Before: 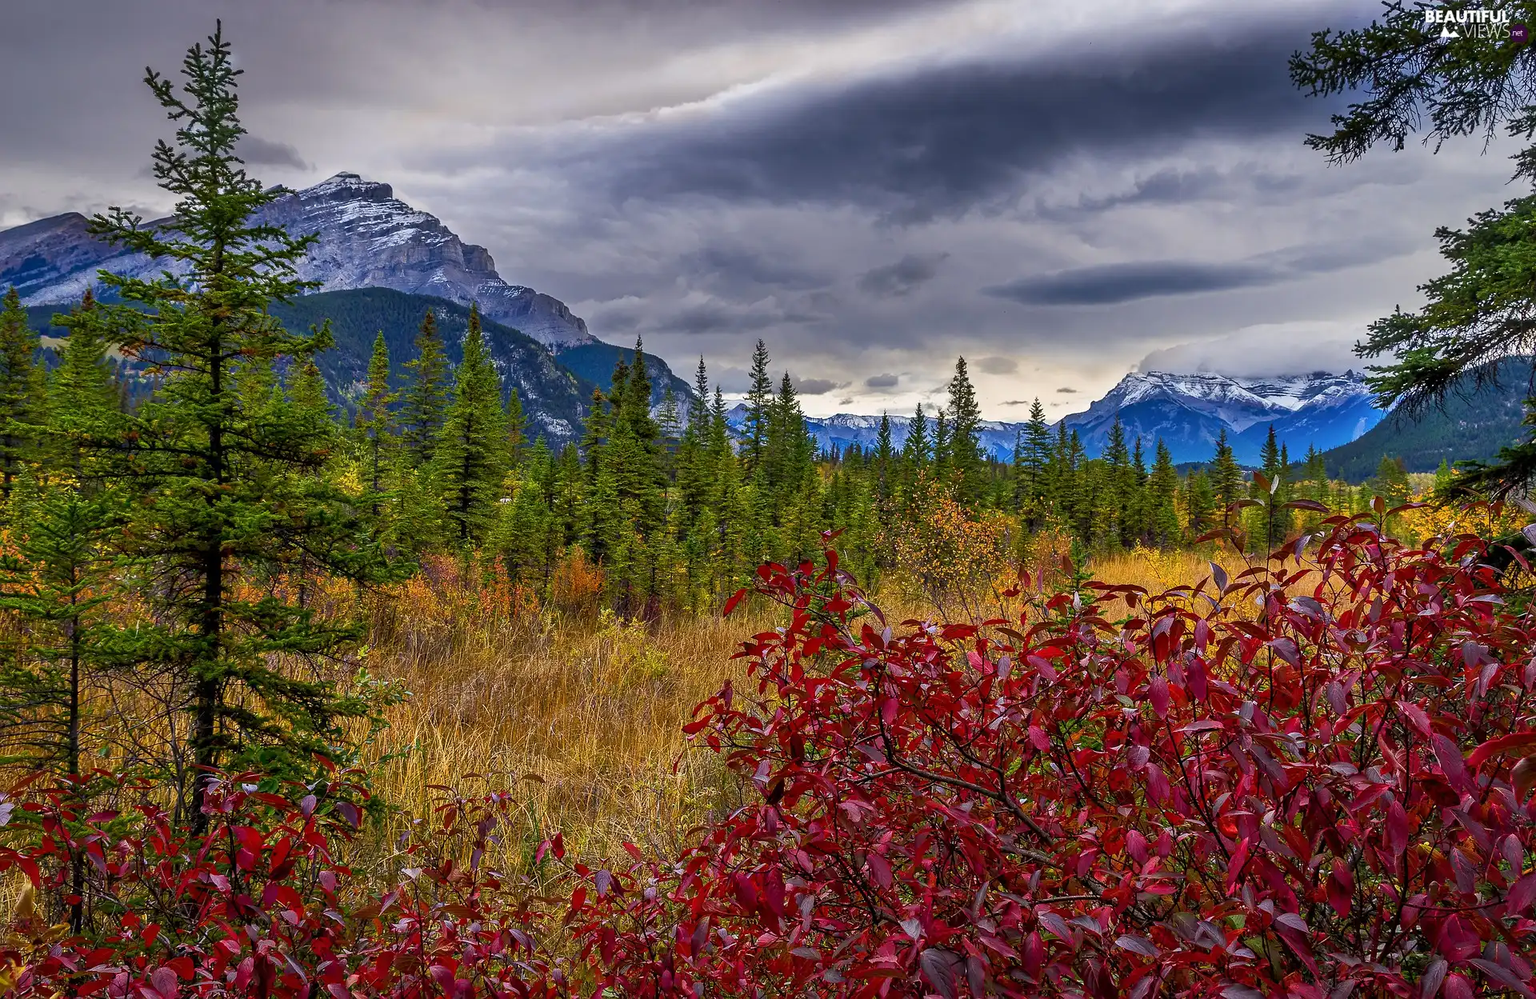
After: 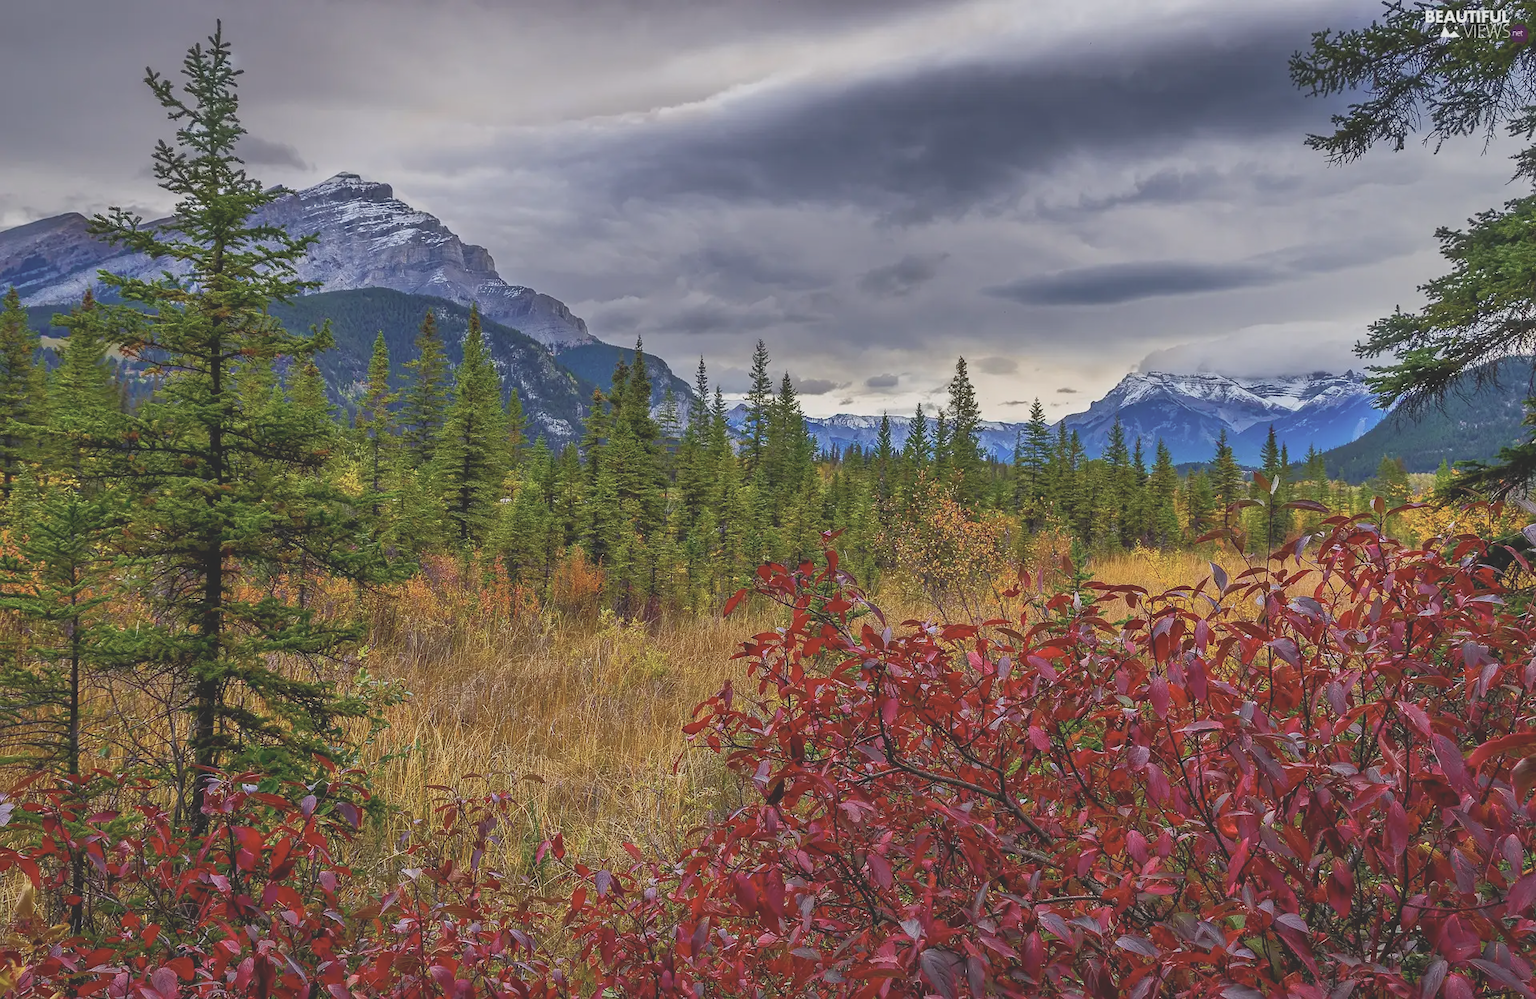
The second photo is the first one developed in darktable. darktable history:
tone curve: curves: ch0 [(0, 0.172) (1, 0.91)], preserve colors none
